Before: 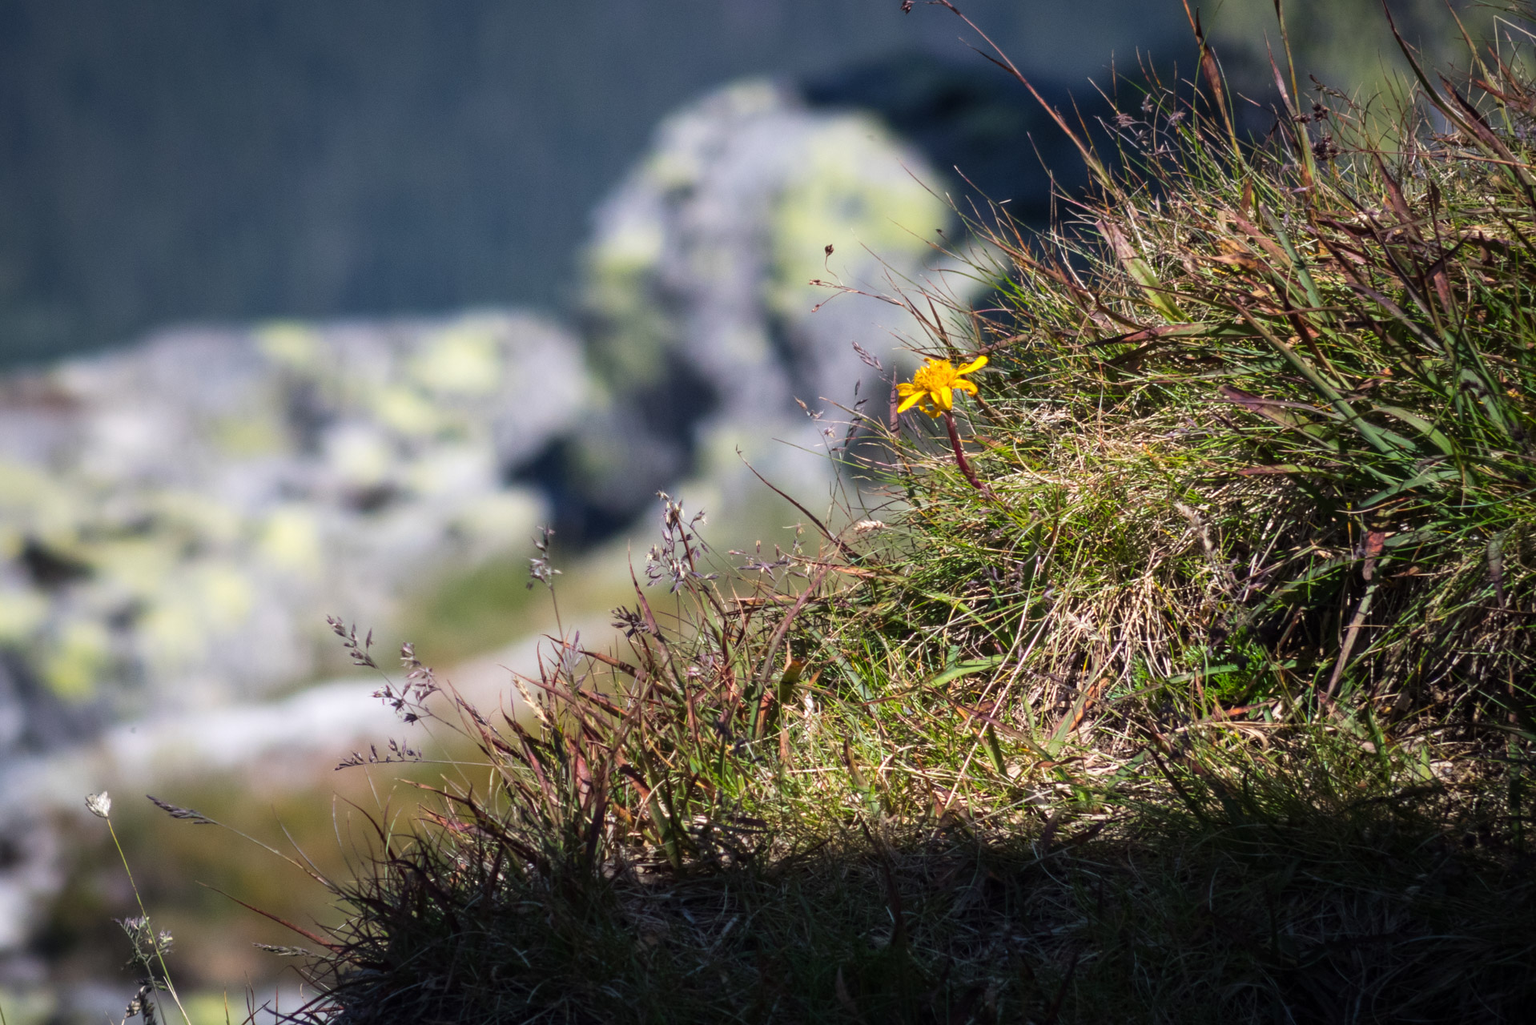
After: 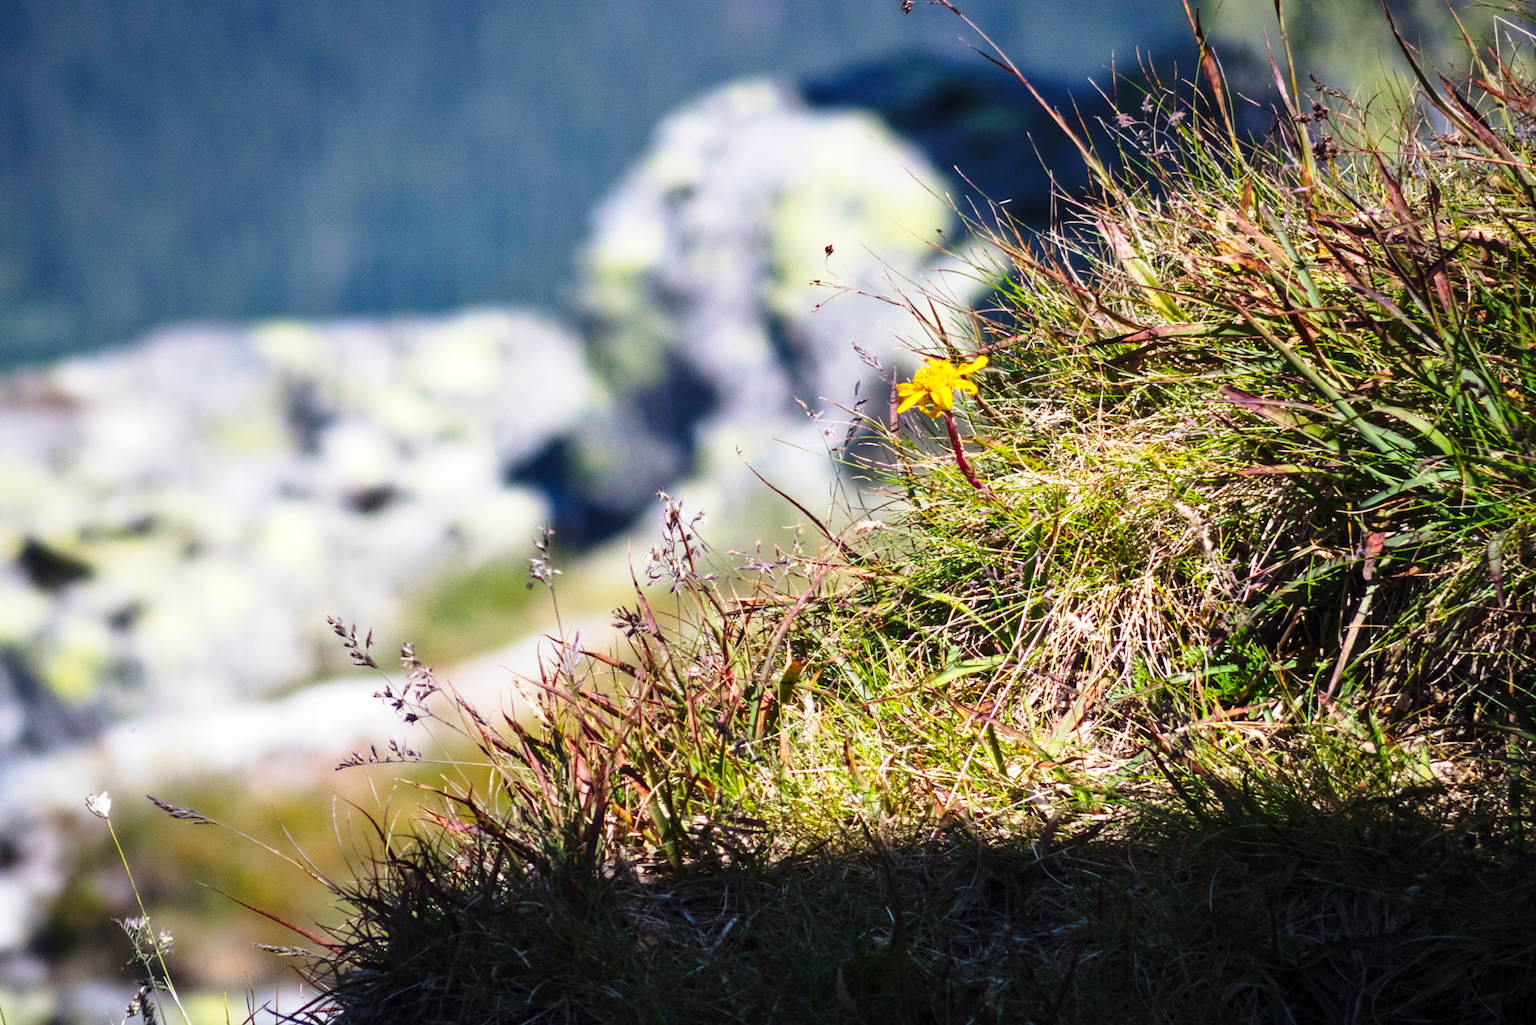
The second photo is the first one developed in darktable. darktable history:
exposure: exposure 0.207 EV, compensate highlight preservation false
color balance rgb: perceptual saturation grading › global saturation 10%, global vibrance 10%
base curve: curves: ch0 [(0, 0) (0.028, 0.03) (0.121, 0.232) (0.46, 0.748) (0.859, 0.968) (1, 1)], preserve colors none
shadows and highlights: shadows 22.7, highlights -48.71, soften with gaussian
